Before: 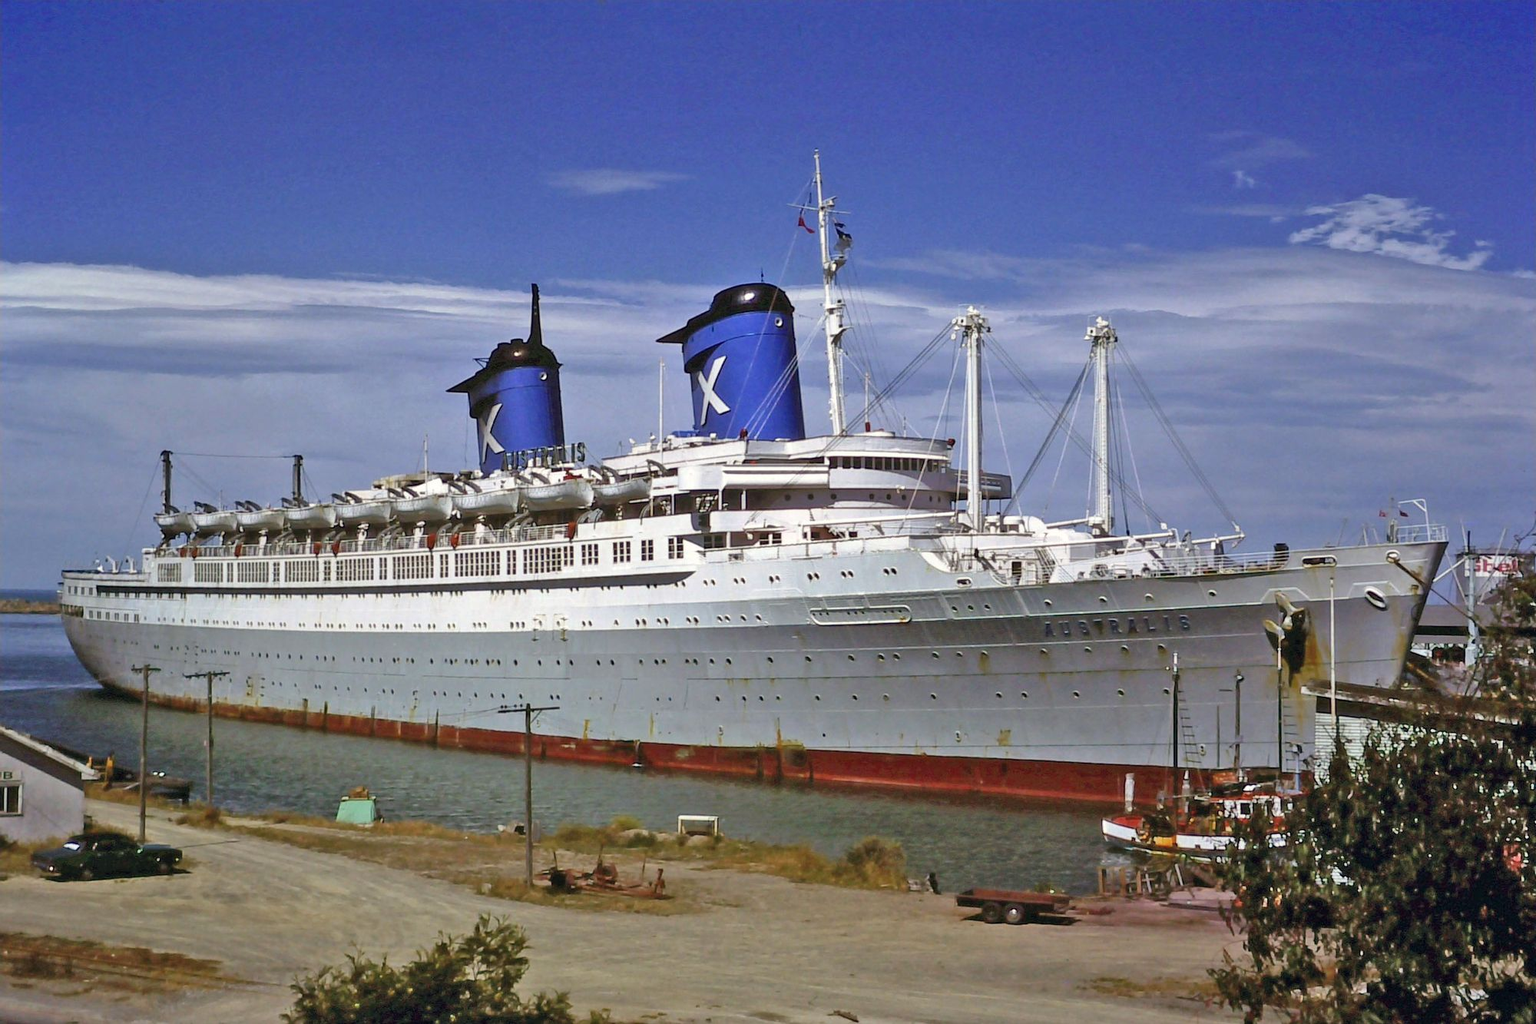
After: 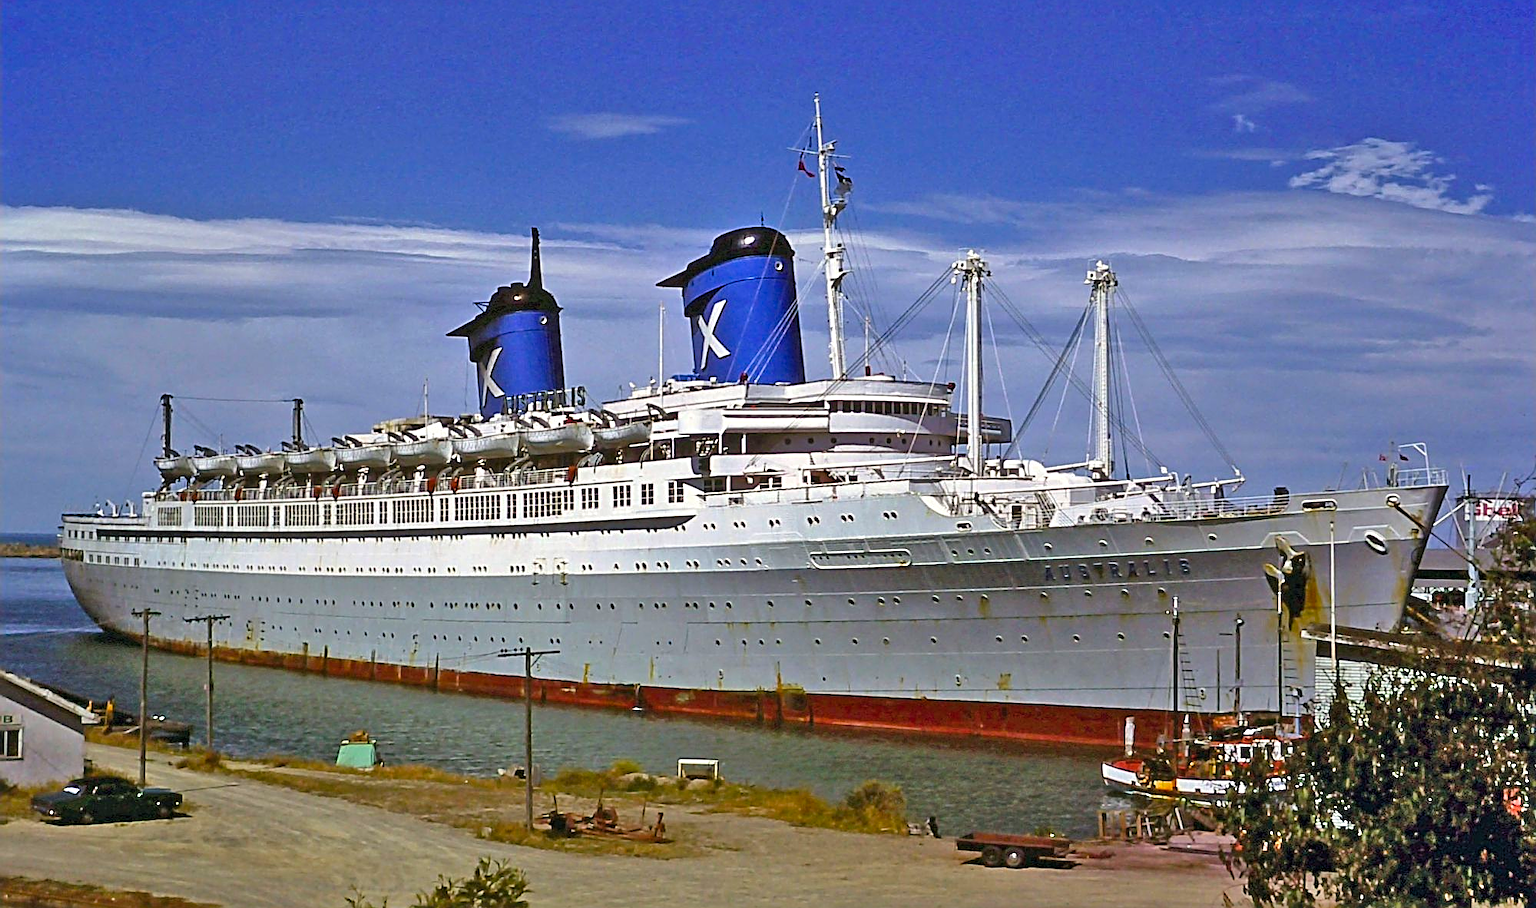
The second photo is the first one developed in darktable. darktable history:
shadows and highlights: shadows 58.74, highlights color adjustment 42.45%, soften with gaussian
sharpen: radius 3.027, amount 0.774
color balance rgb: shadows lift › chroma 0.677%, shadows lift › hue 114.73°, perceptual saturation grading › global saturation 25.426%, global vibrance 20%
crop and rotate: top 5.494%, bottom 5.73%
